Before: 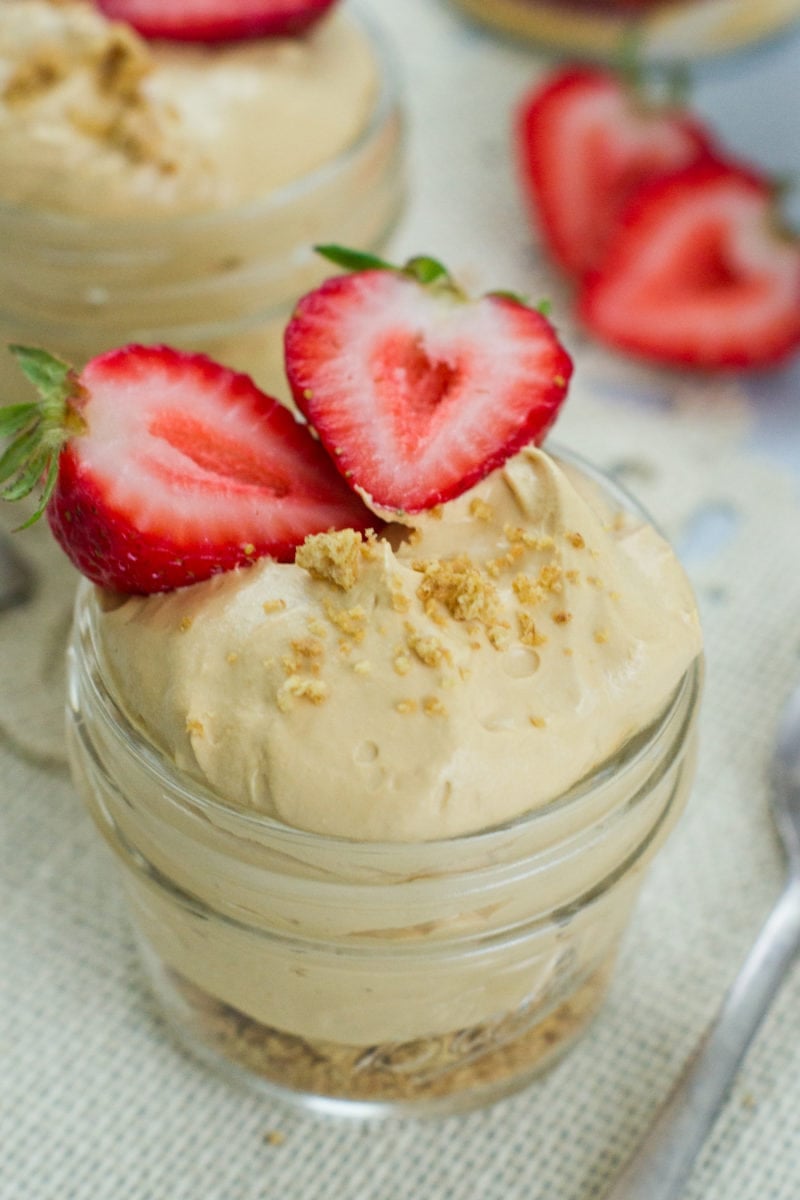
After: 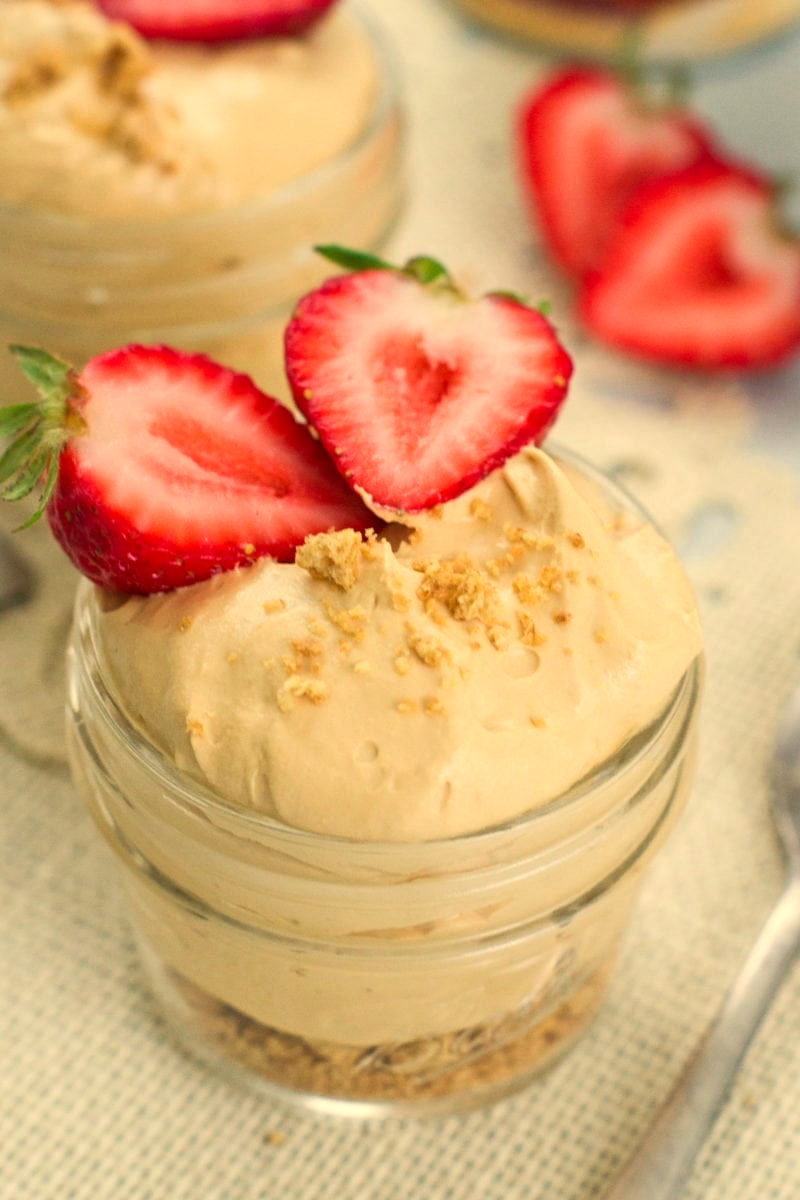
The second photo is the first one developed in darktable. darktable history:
exposure: exposure 0.127 EV, compensate highlight preservation false
white balance: red 1.138, green 0.996, blue 0.812
color balance: contrast fulcrum 17.78%
levels: levels [0, 0.492, 0.984]
